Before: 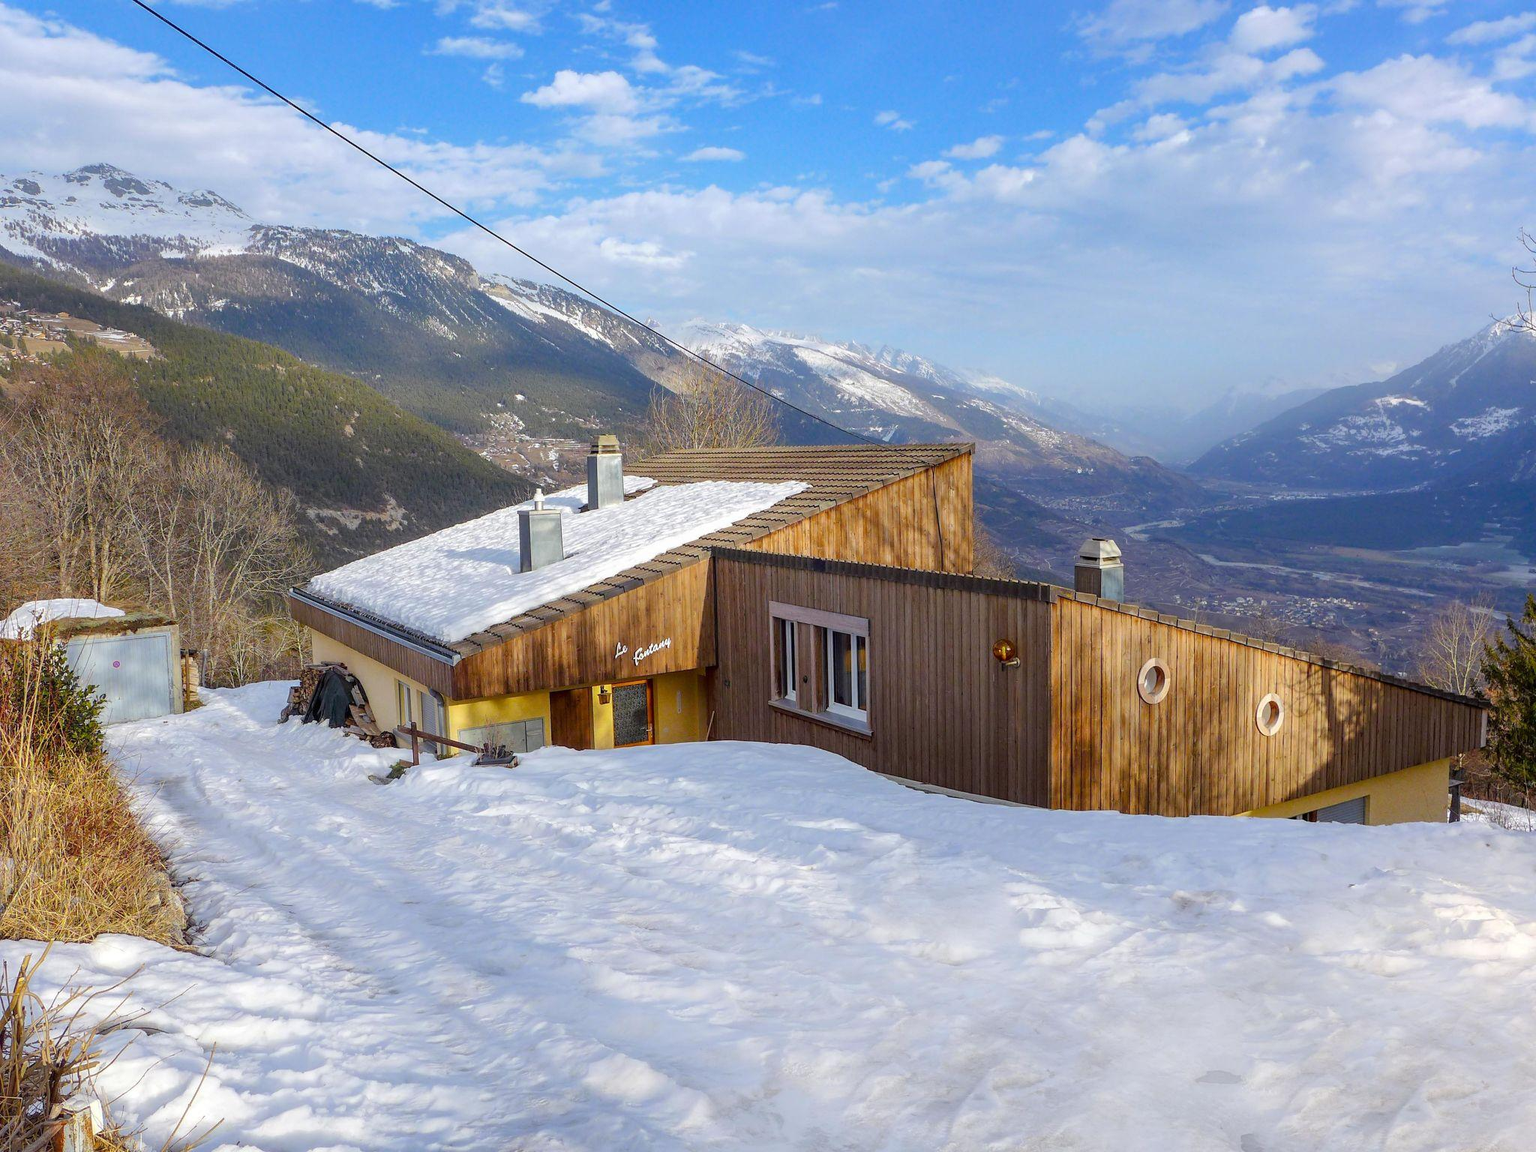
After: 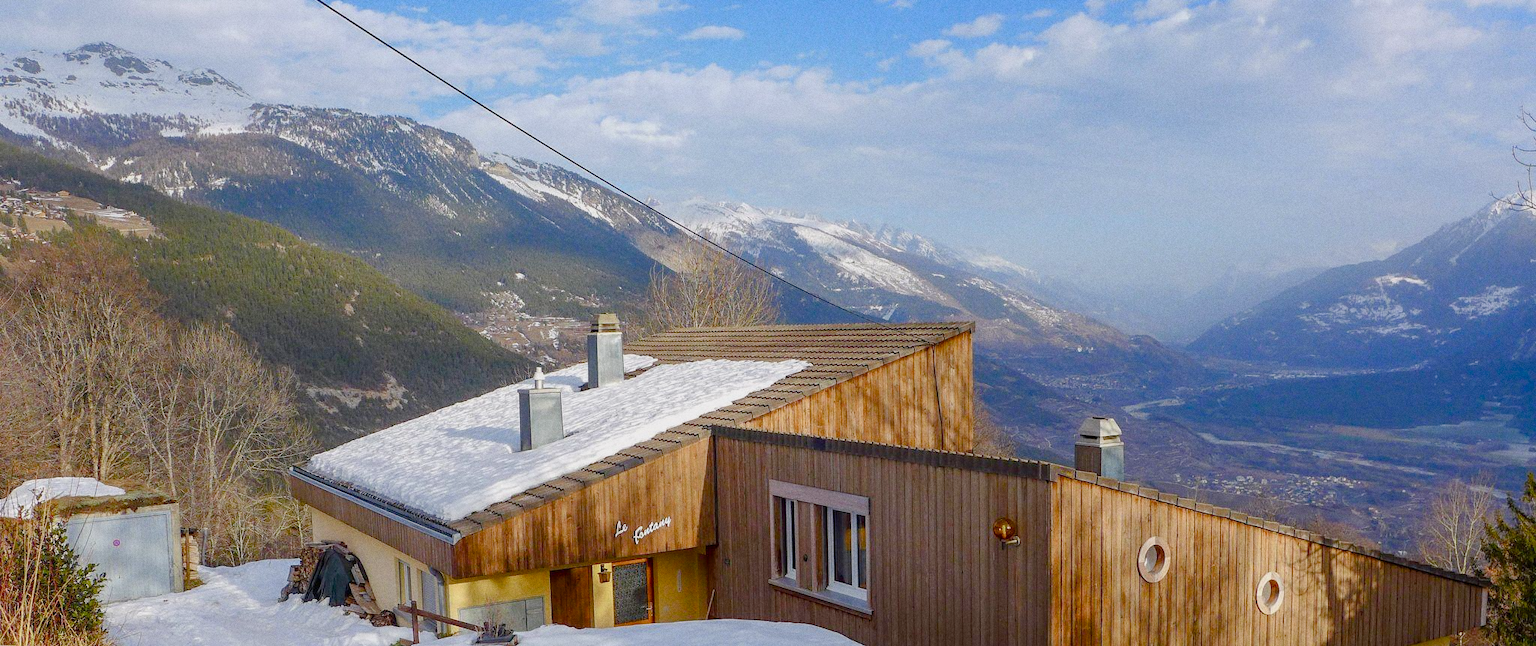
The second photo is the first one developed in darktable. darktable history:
grain: coarseness 0.09 ISO
crop and rotate: top 10.605%, bottom 33.274%
color balance rgb: shadows lift › chroma 1%, shadows lift › hue 113°, highlights gain › chroma 0.2%, highlights gain › hue 333°, perceptual saturation grading › global saturation 20%, perceptual saturation grading › highlights -50%, perceptual saturation grading › shadows 25%, contrast -10%
